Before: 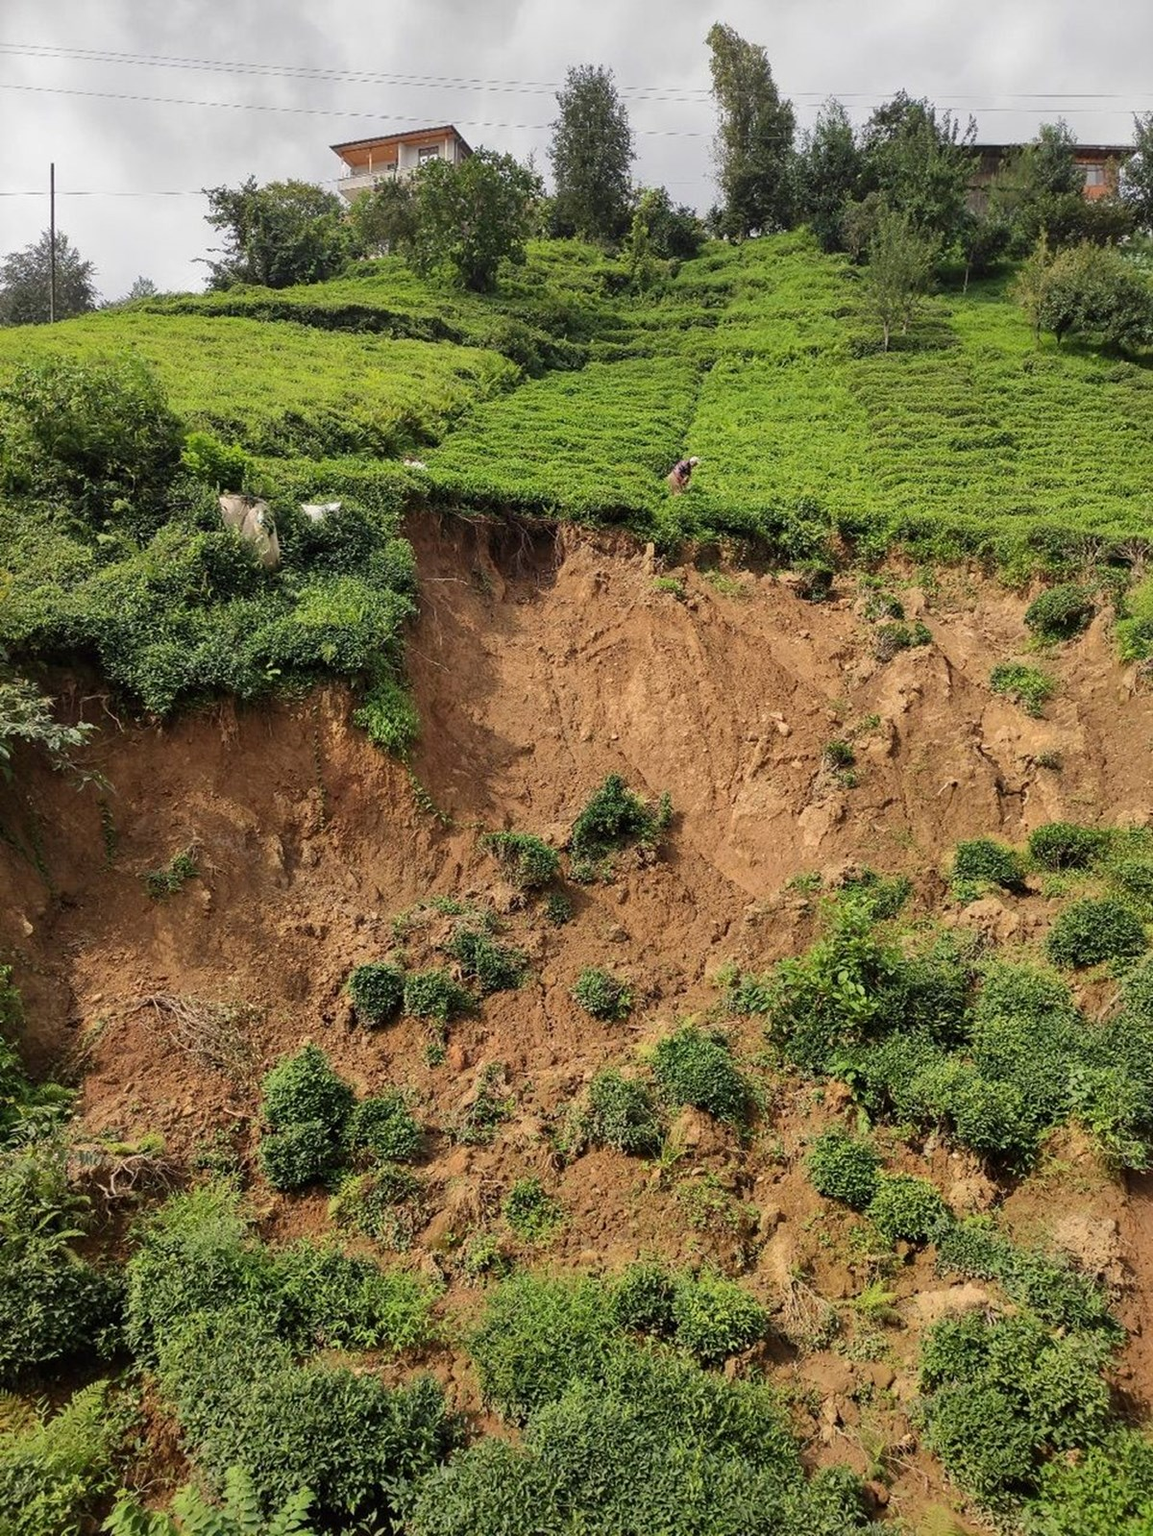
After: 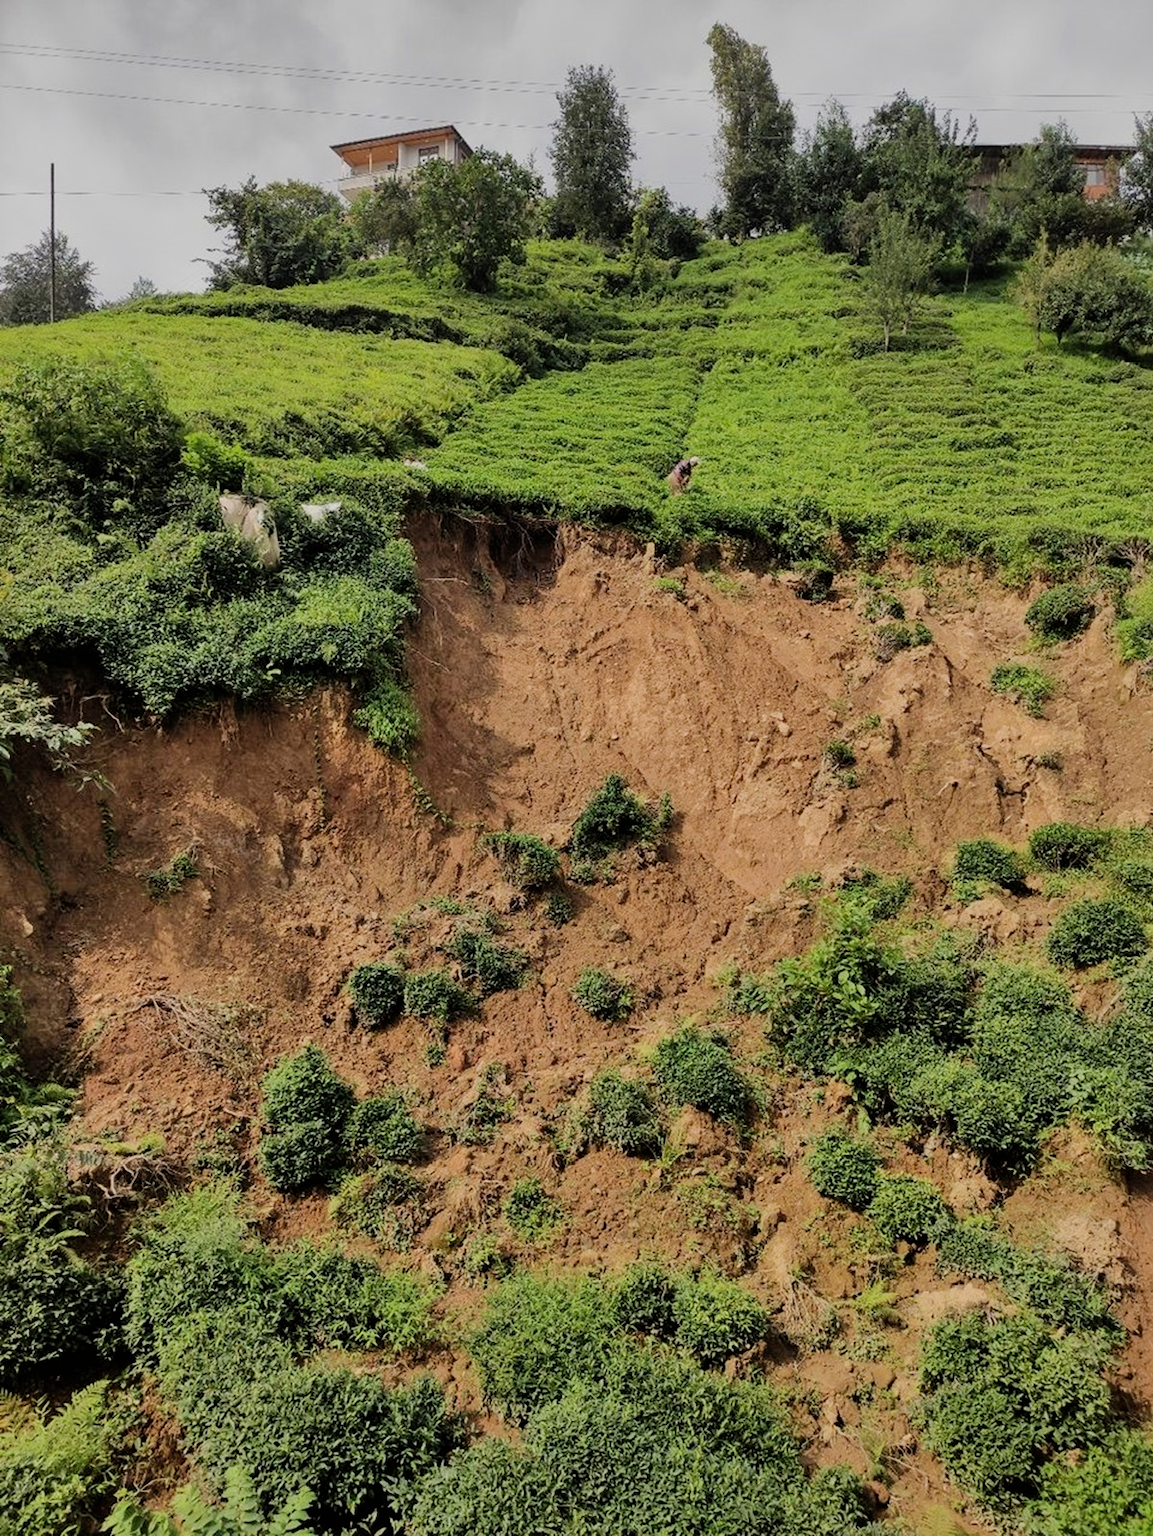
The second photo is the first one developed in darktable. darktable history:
filmic rgb: black relative exposure -7.65 EV, white relative exposure 4.56 EV, hardness 3.61, contrast 1.05
shadows and highlights: radius 133.83, soften with gaussian
